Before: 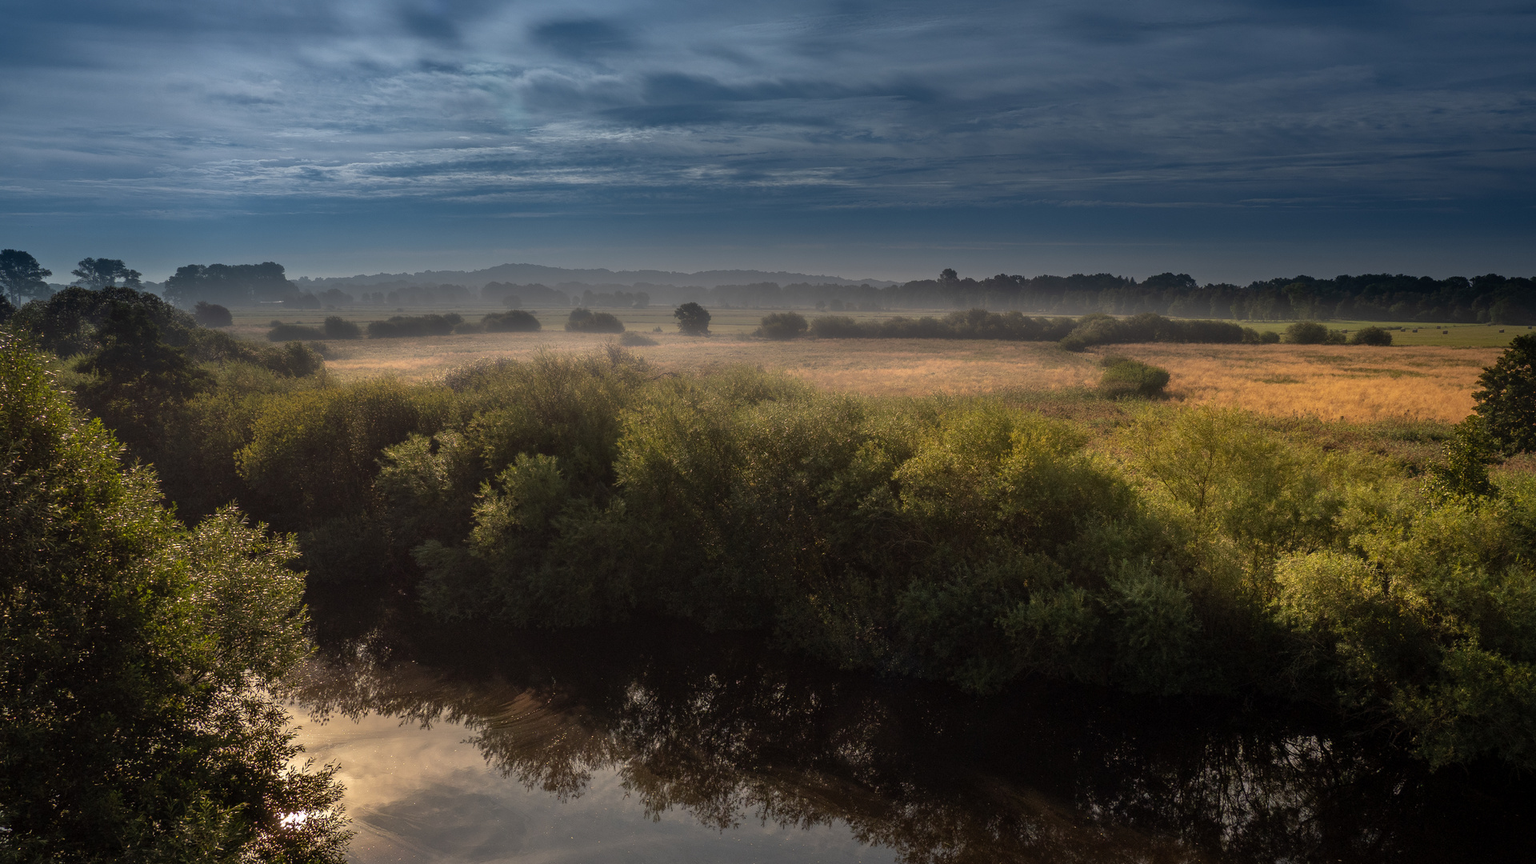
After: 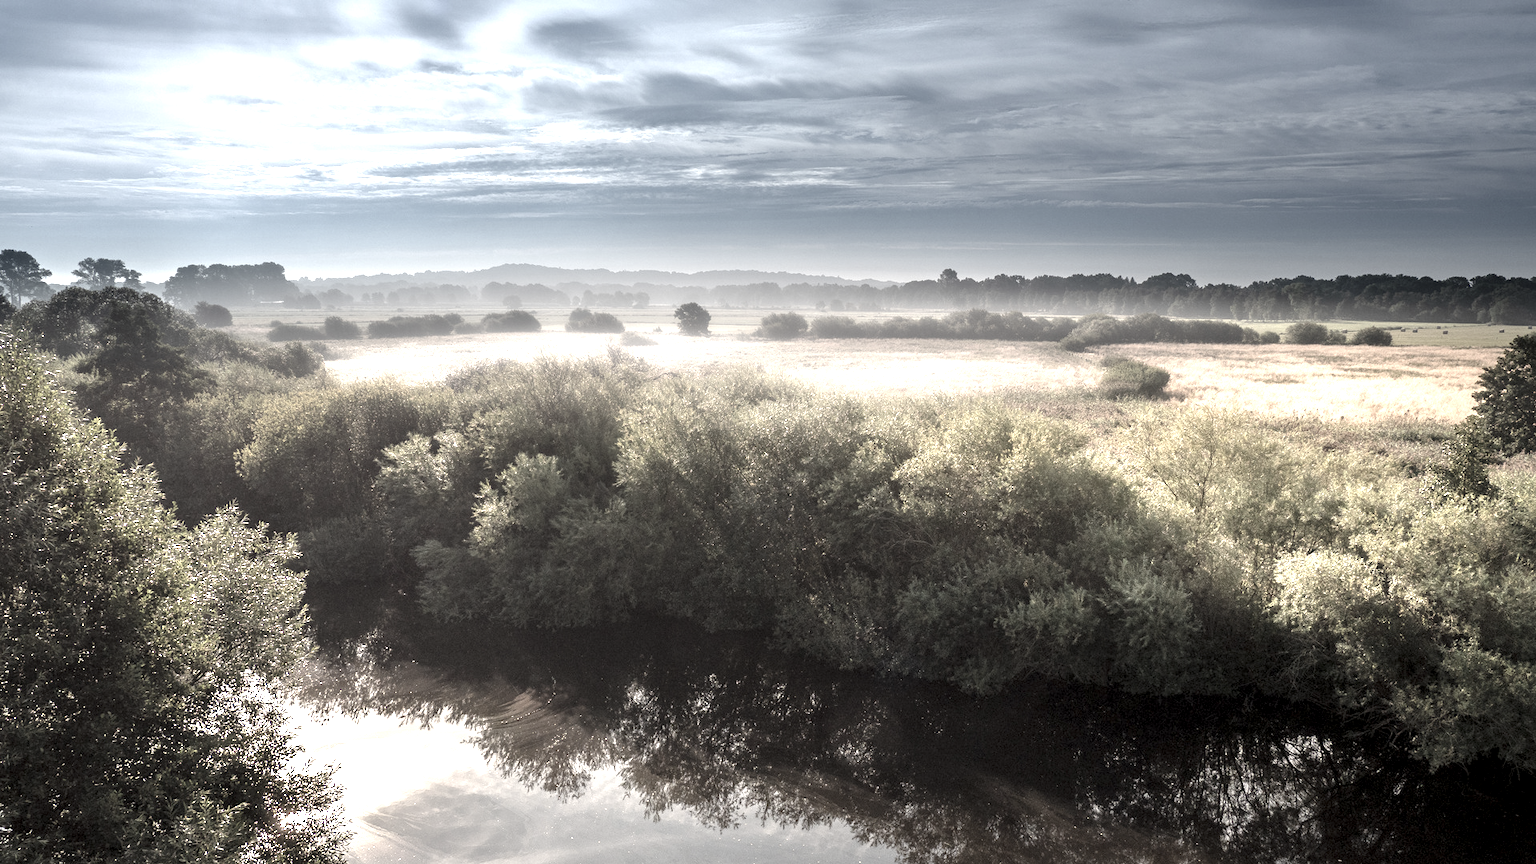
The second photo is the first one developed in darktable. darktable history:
color correction: saturation 0.3
exposure: black level correction 0.001, exposure 0.5 EV, compensate exposure bias true, compensate highlight preservation false
